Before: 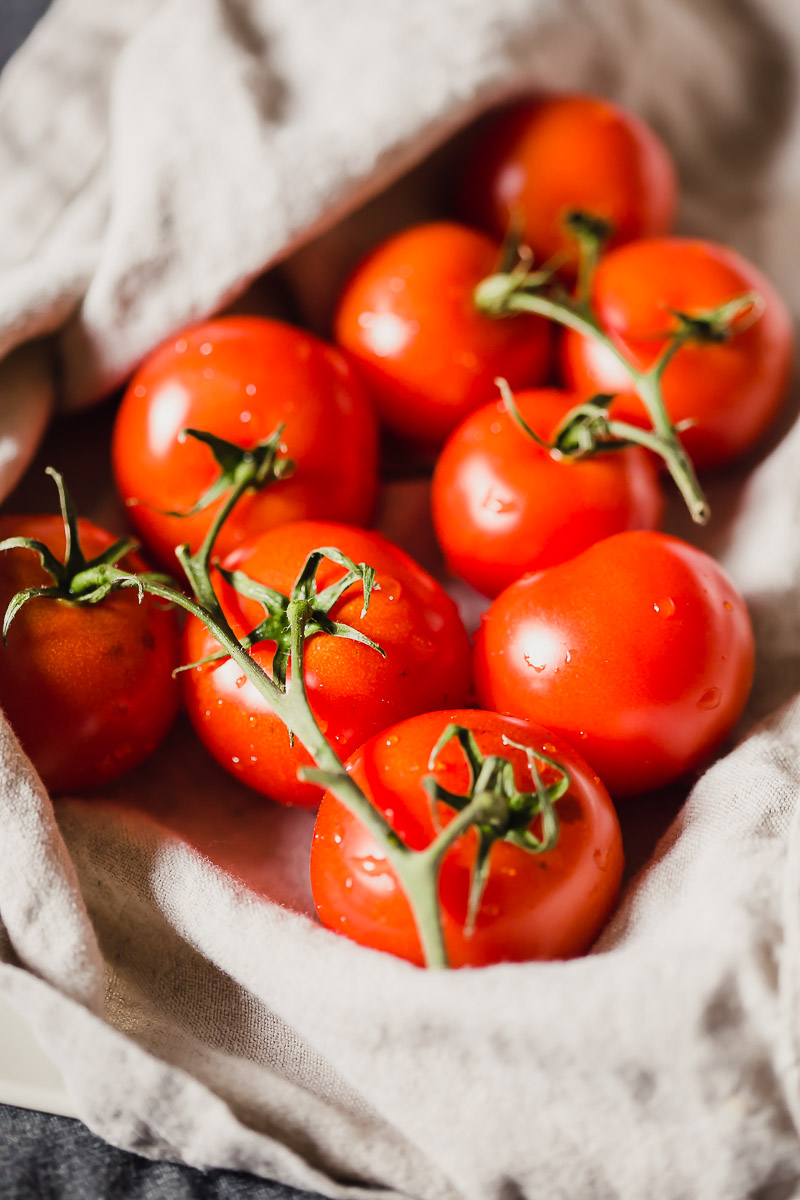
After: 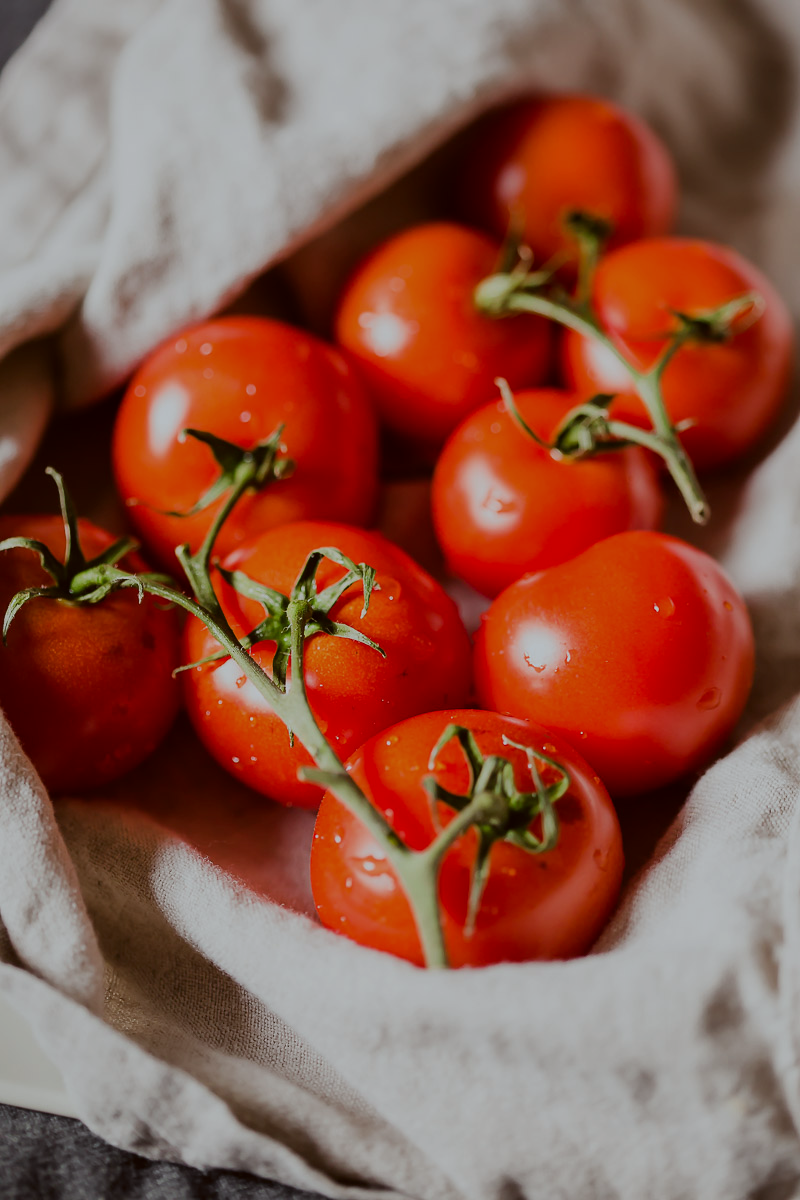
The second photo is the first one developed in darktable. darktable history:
exposure: black level correction 0, exposure -0.77 EV, compensate highlight preservation false
color correction: highlights a* -3.47, highlights b* -6.33, shadows a* 3.16, shadows b* 5.34
